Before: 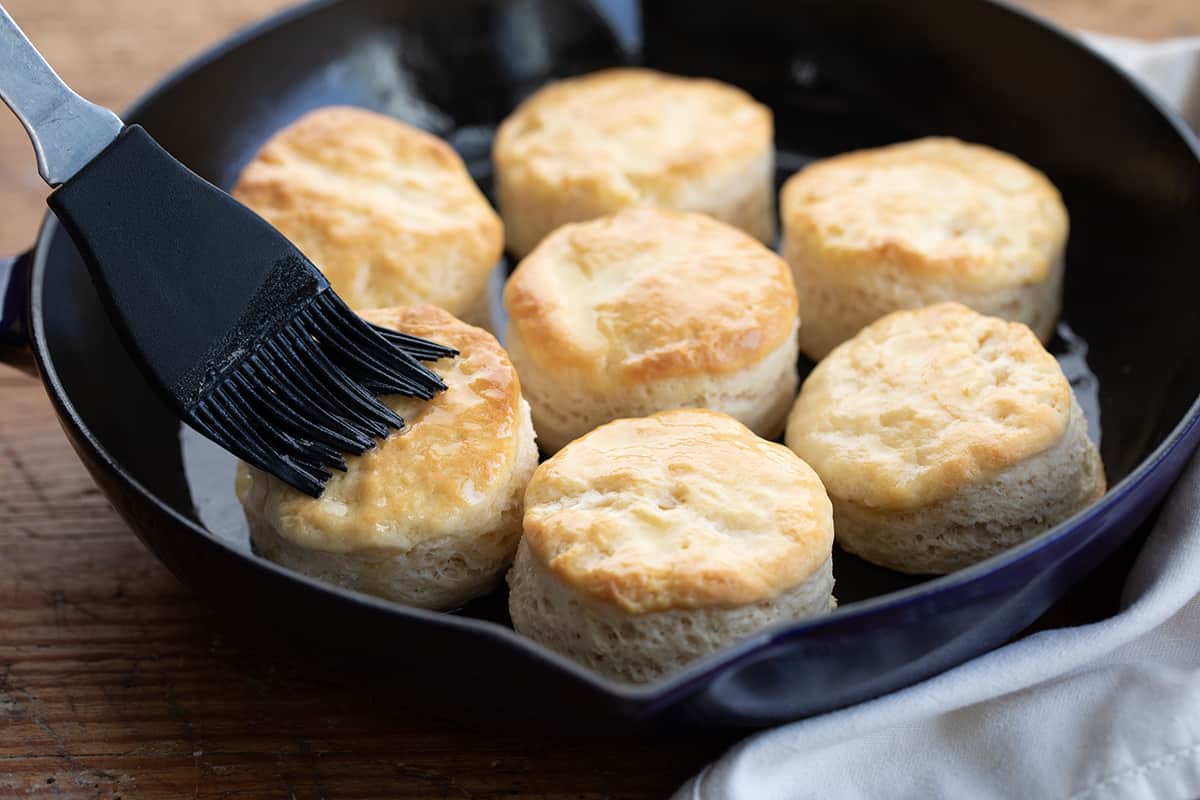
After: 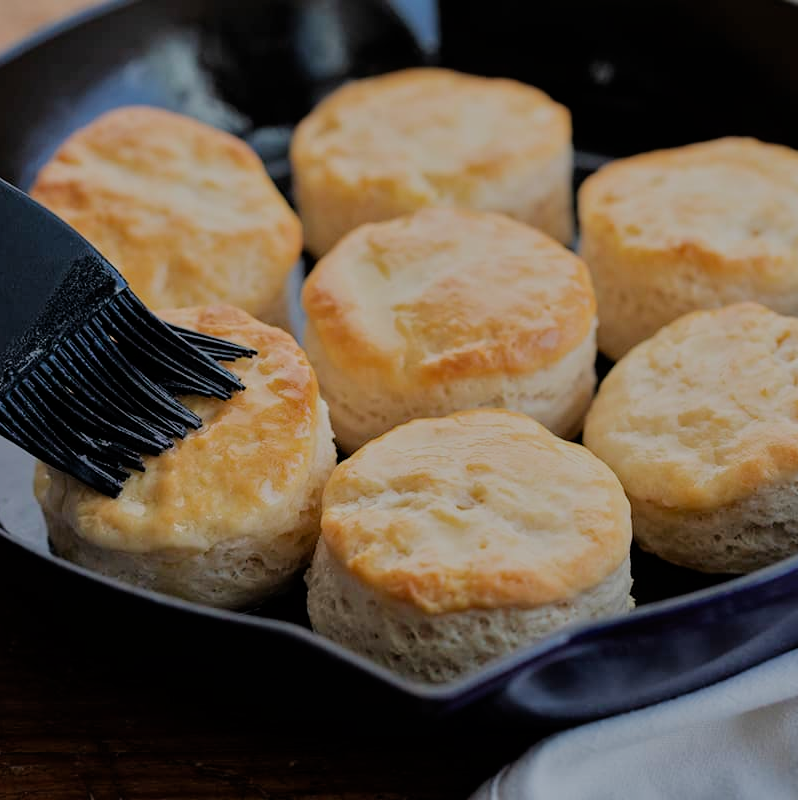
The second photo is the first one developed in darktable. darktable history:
filmic rgb: black relative exposure -7.65 EV, white relative exposure 4.56 EV, hardness 3.61
tone equalizer: -8 EV -0.002 EV, -7 EV 0.005 EV, -6 EV -0.008 EV, -5 EV 0.007 EV, -4 EV -0.042 EV, -3 EV -0.233 EV, -2 EV -0.662 EV, -1 EV -0.983 EV, +0 EV -0.969 EV, smoothing diameter 2%, edges refinement/feathering 20, mask exposure compensation -1.57 EV, filter diffusion 5
crop: left 16.899%, right 16.556%
